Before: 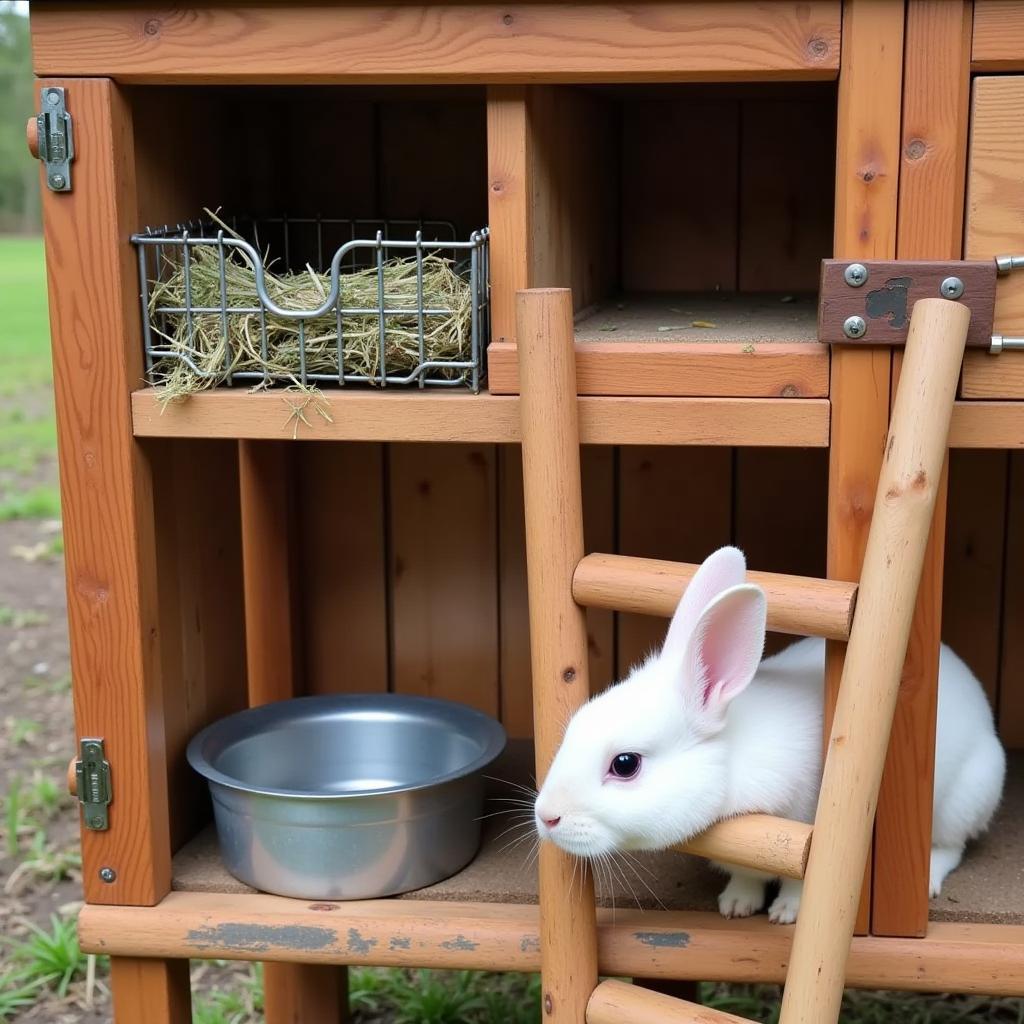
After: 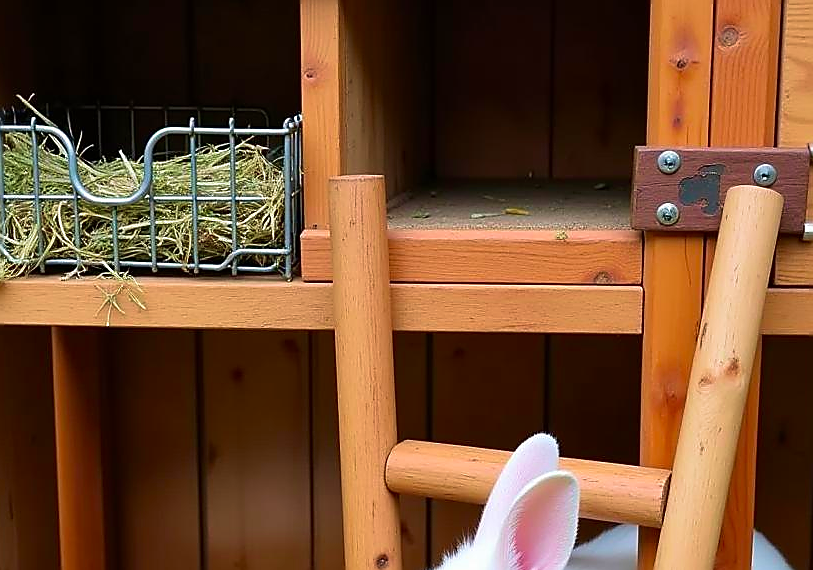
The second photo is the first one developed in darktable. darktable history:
crop: left 18.328%, top 11.107%, right 2.246%, bottom 33.168%
contrast brightness saturation: brightness -0.026, saturation 0.351
tone equalizer: on, module defaults
velvia: on, module defaults
sharpen: radius 1.367, amount 1.254, threshold 0.77
